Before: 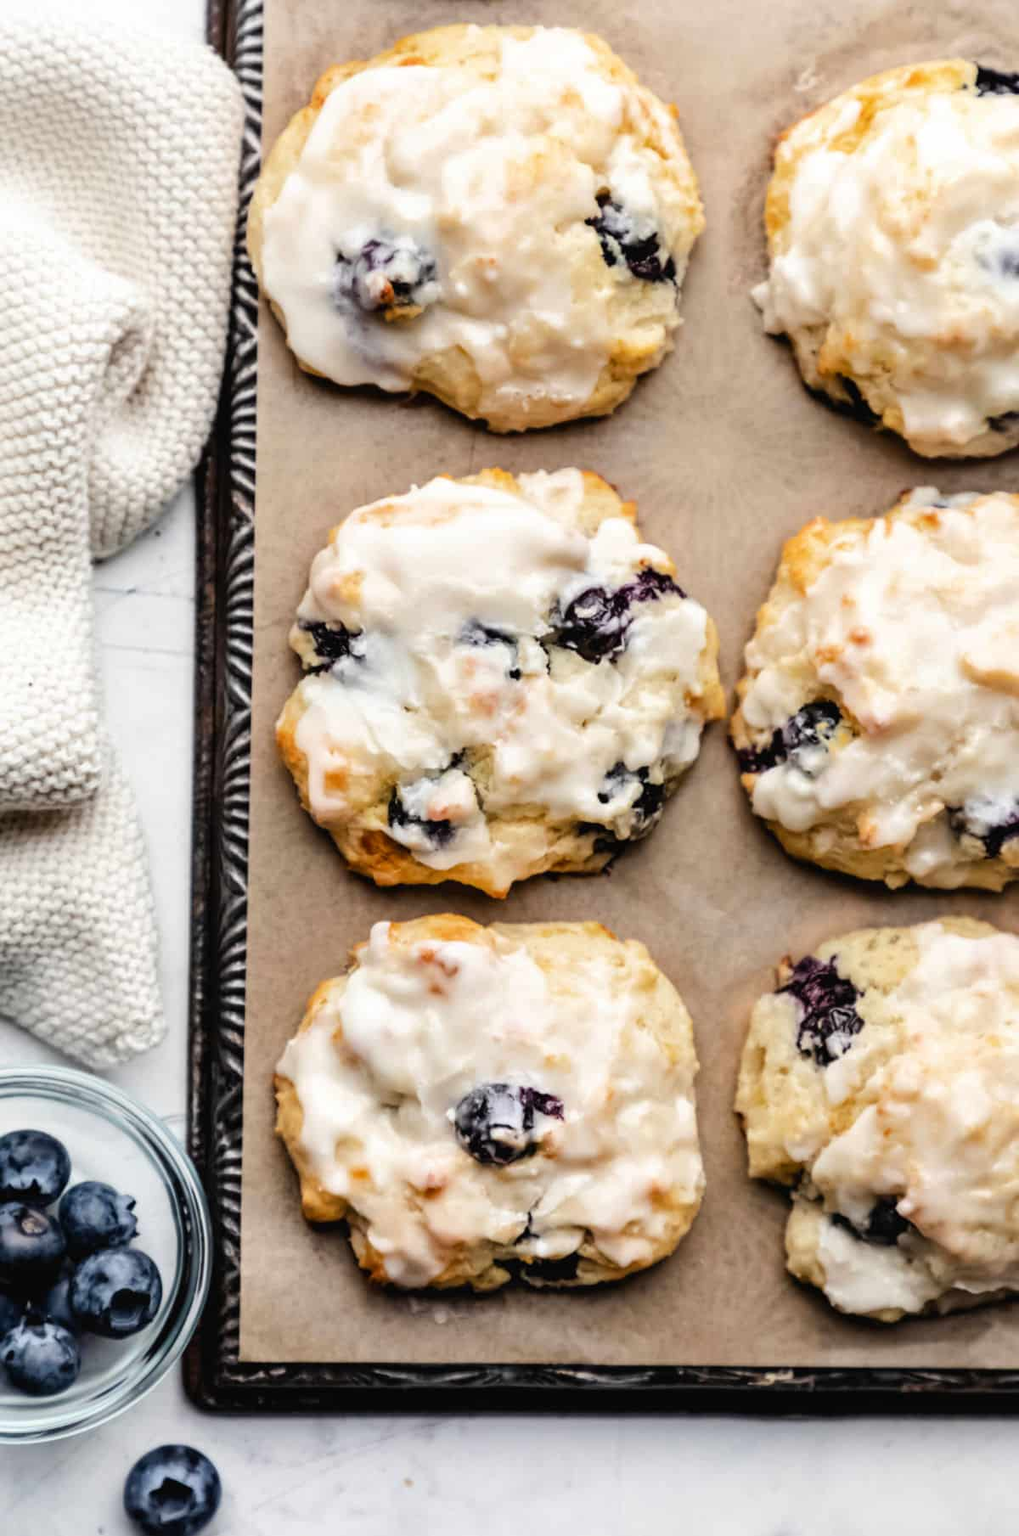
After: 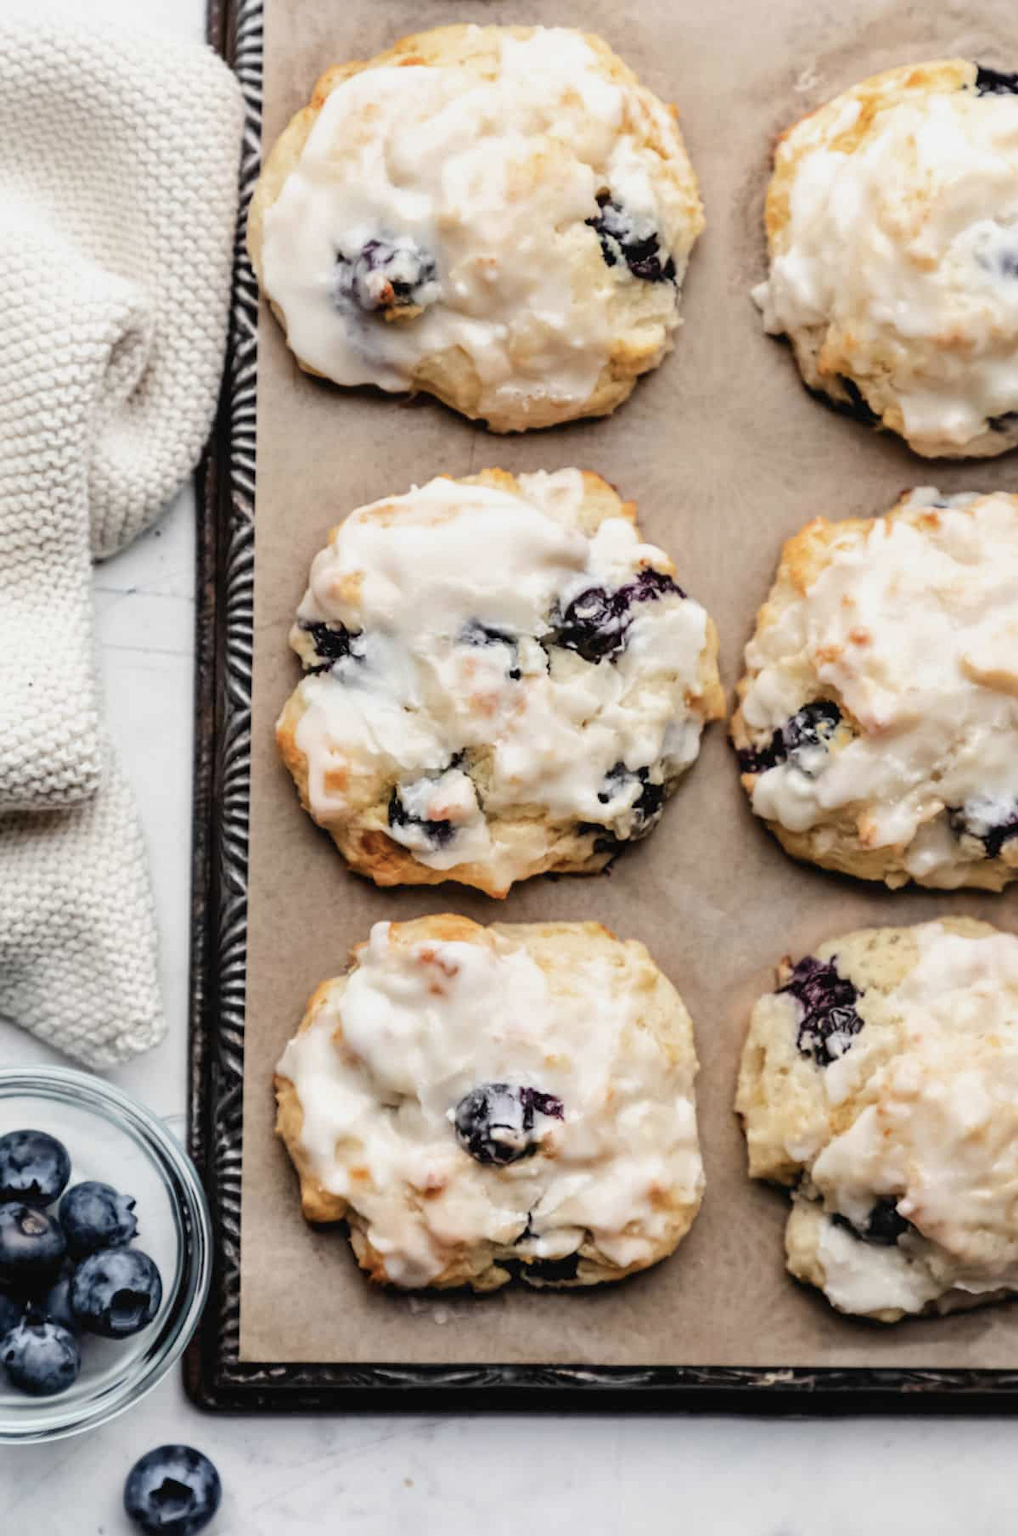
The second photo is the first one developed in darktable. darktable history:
color balance rgb: perceptual saturation grading › global saturation -11.624%, global vibrance -17.714%, contrast -6.516%
